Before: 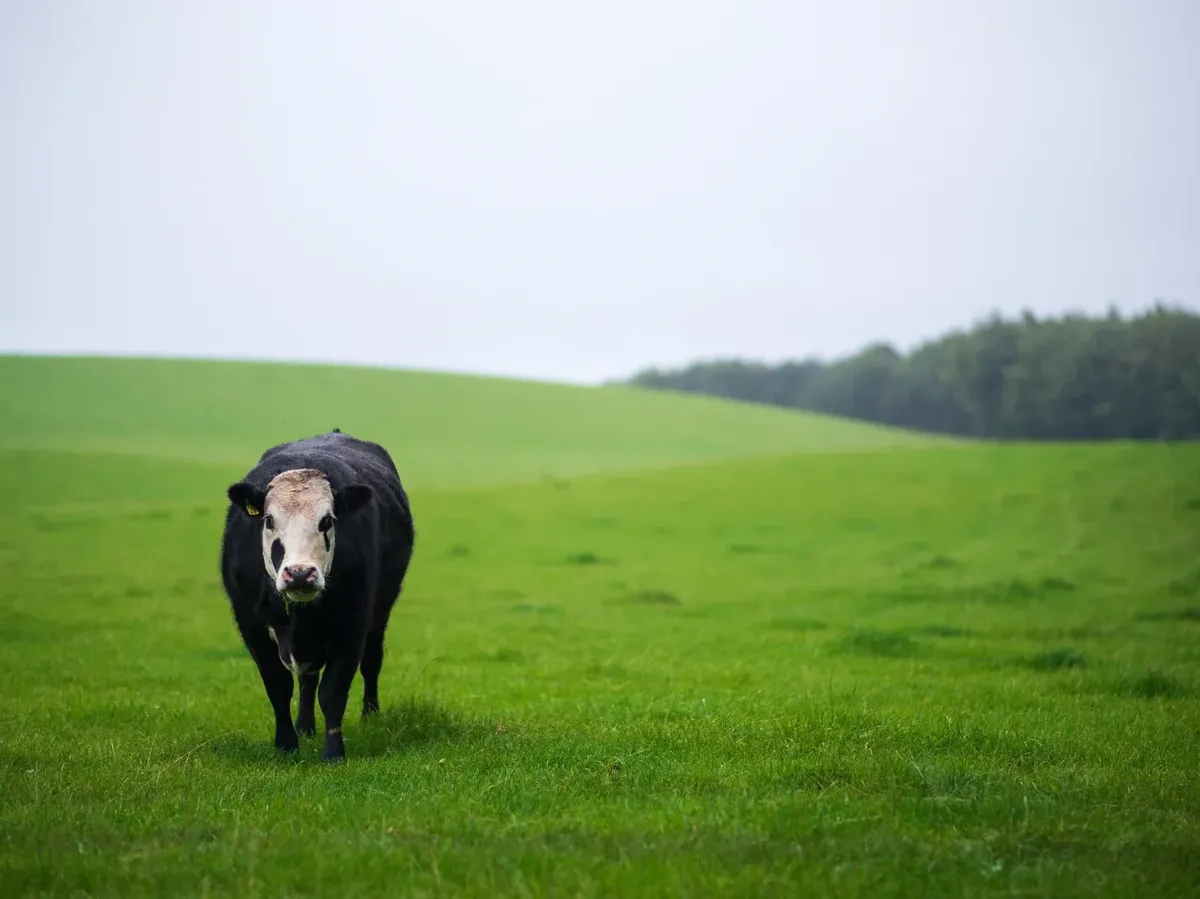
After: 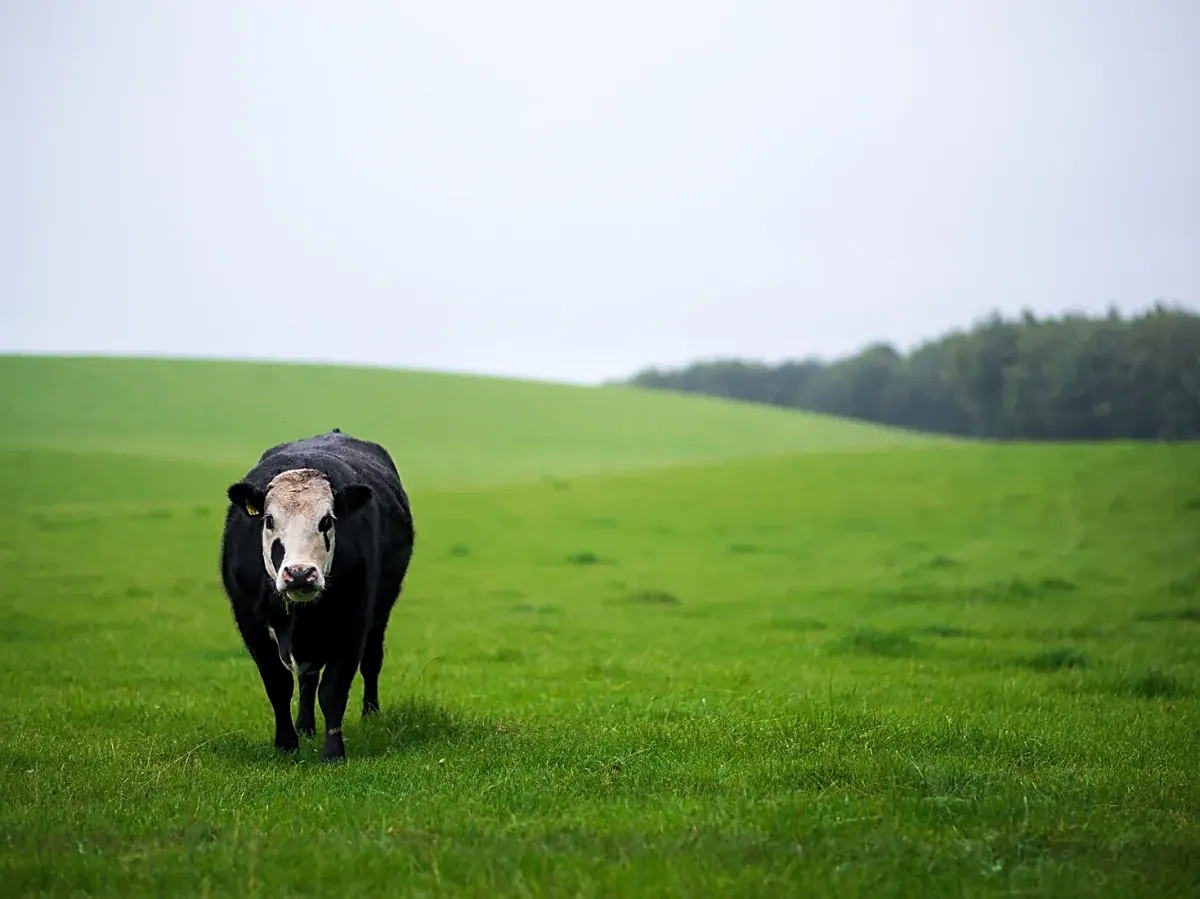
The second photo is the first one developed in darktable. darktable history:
sharpen: on, module defaults
levels: levels [0.026, 0.507, 0.987]
